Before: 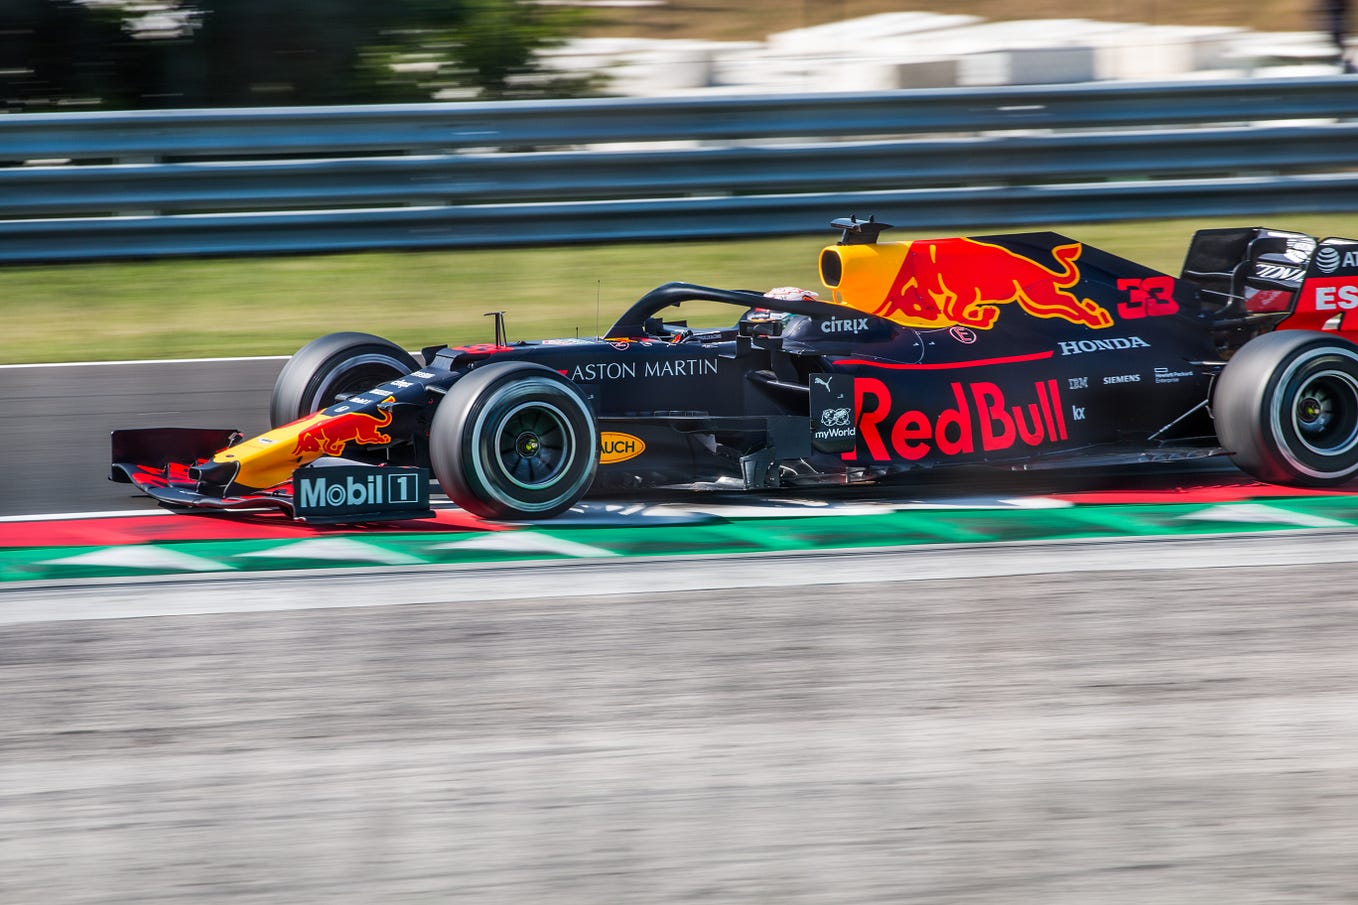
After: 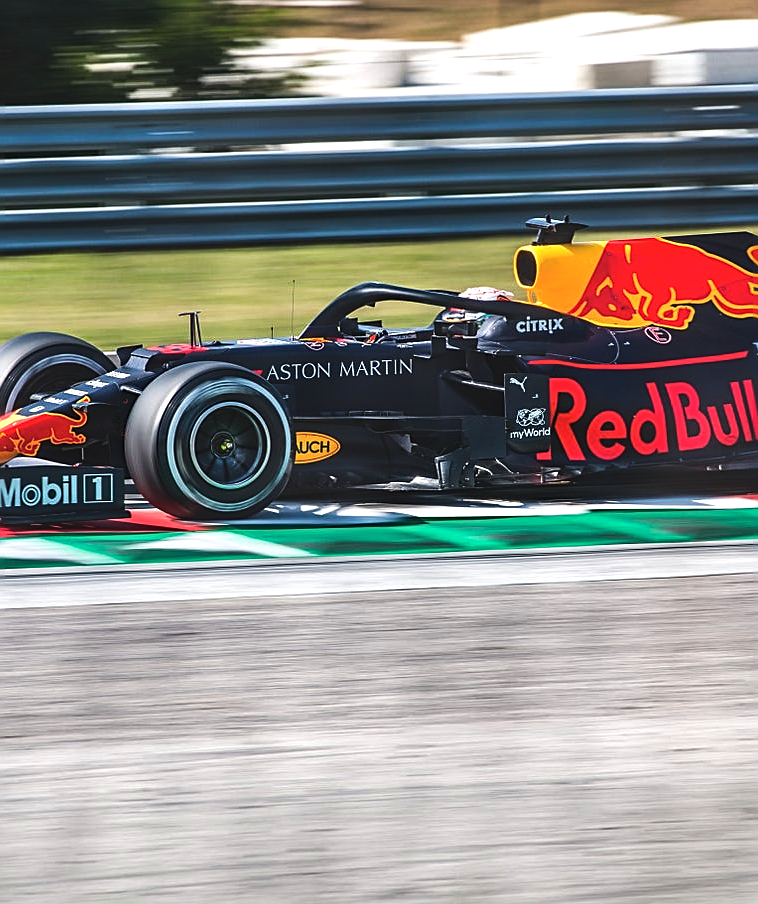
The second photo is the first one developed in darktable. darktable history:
crop and rotate: left 22.525%, right 21.624%
sharpen: on, module defaults
haze removal: compatibility mode true, adaptive false
tone equalizer: -8 EV -0.712 EV, -7 EV -0.686 EV, -6 EV -0.626 EV, -5 EV -0.361 EV, -3 EV 0.386 EV, -2 EV 0.6 EV, -1 EV 0.676 EV, +0 EV 0.732 EV, edges refinement/feathering 500, mask exposure compensation -1.57 EV, preserve details guided filter
exposure: black level correction -0.014, exposure -0.19 EV, compensate highlight preservation false
